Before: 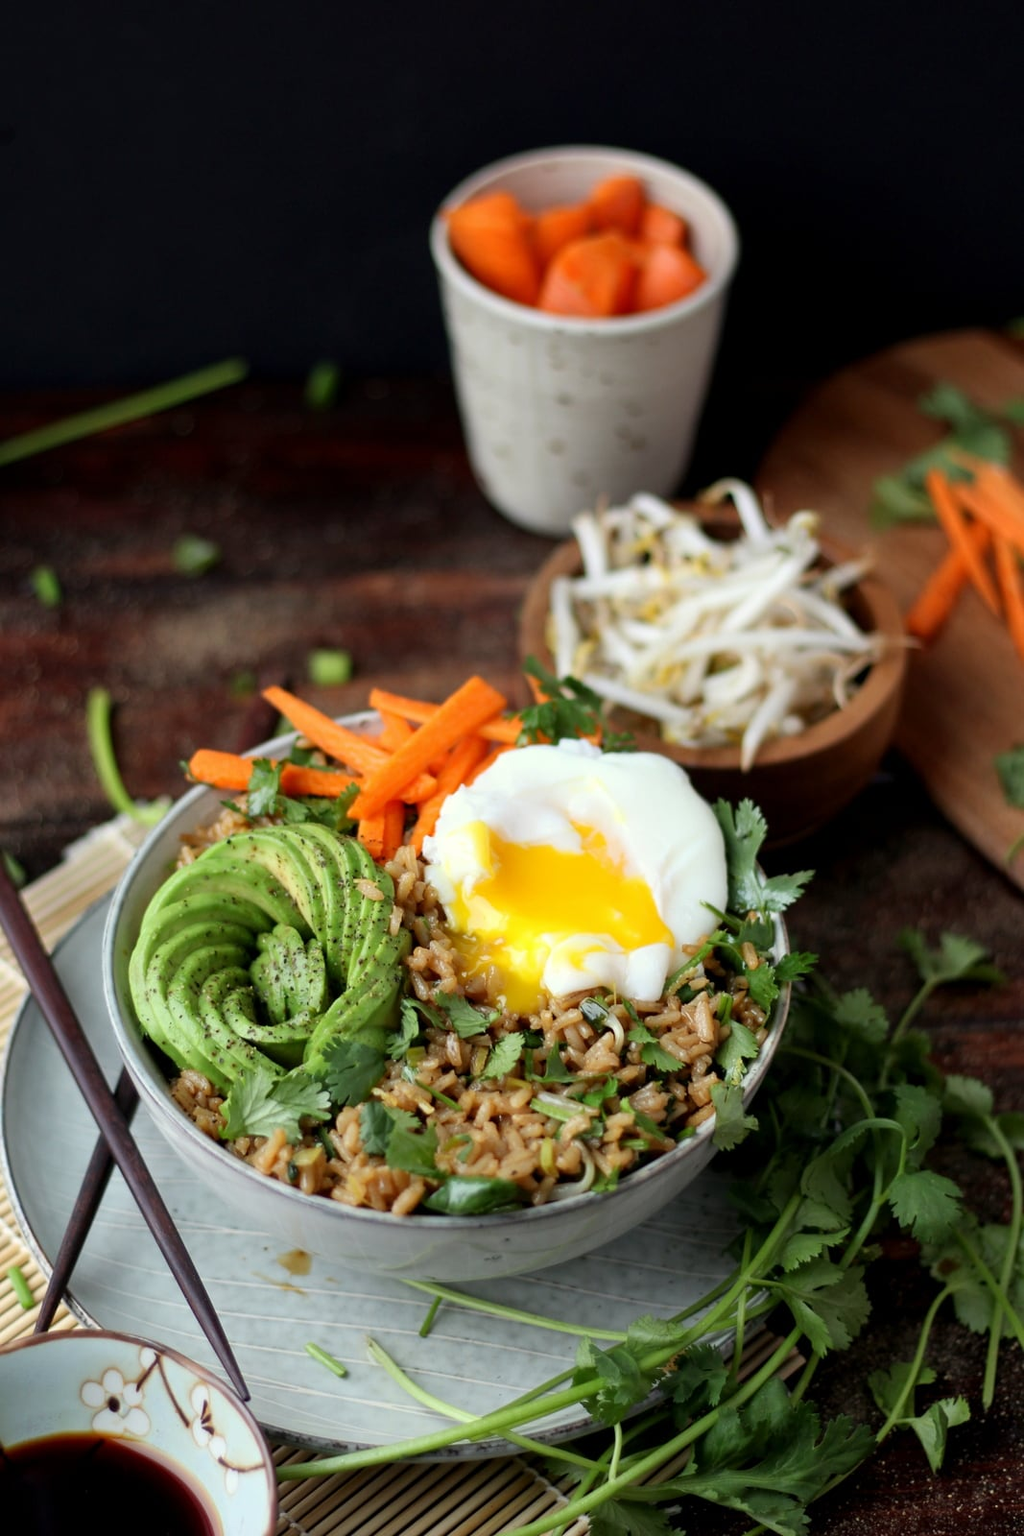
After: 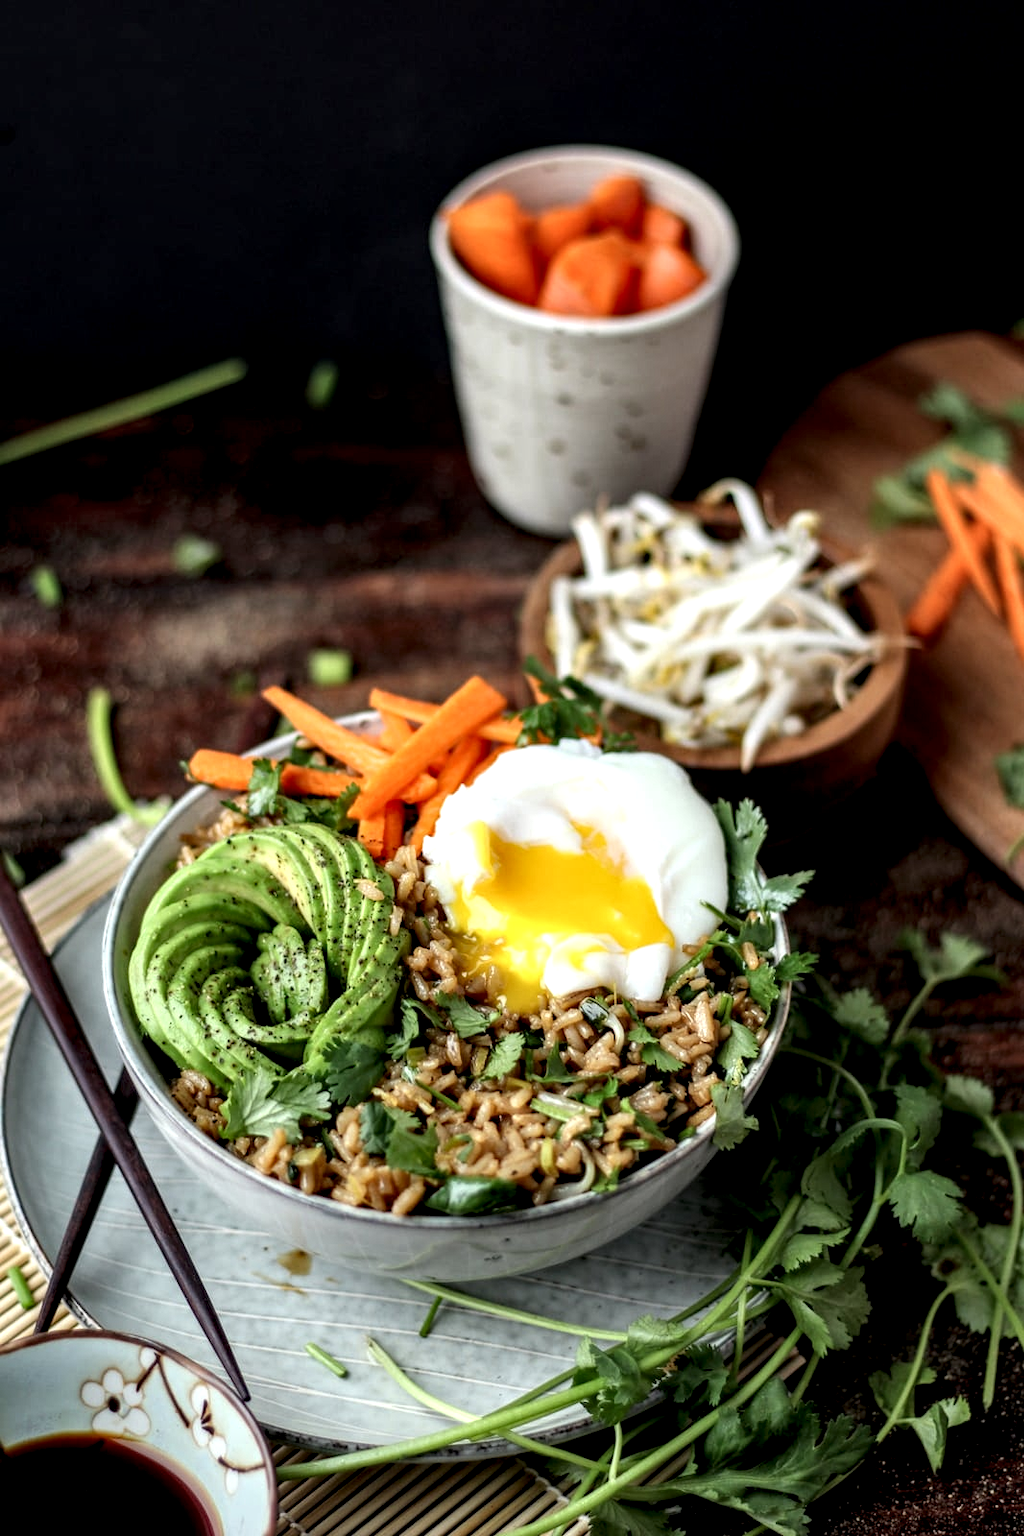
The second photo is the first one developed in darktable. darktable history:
local contrast: highlights 18%, detail 185%
